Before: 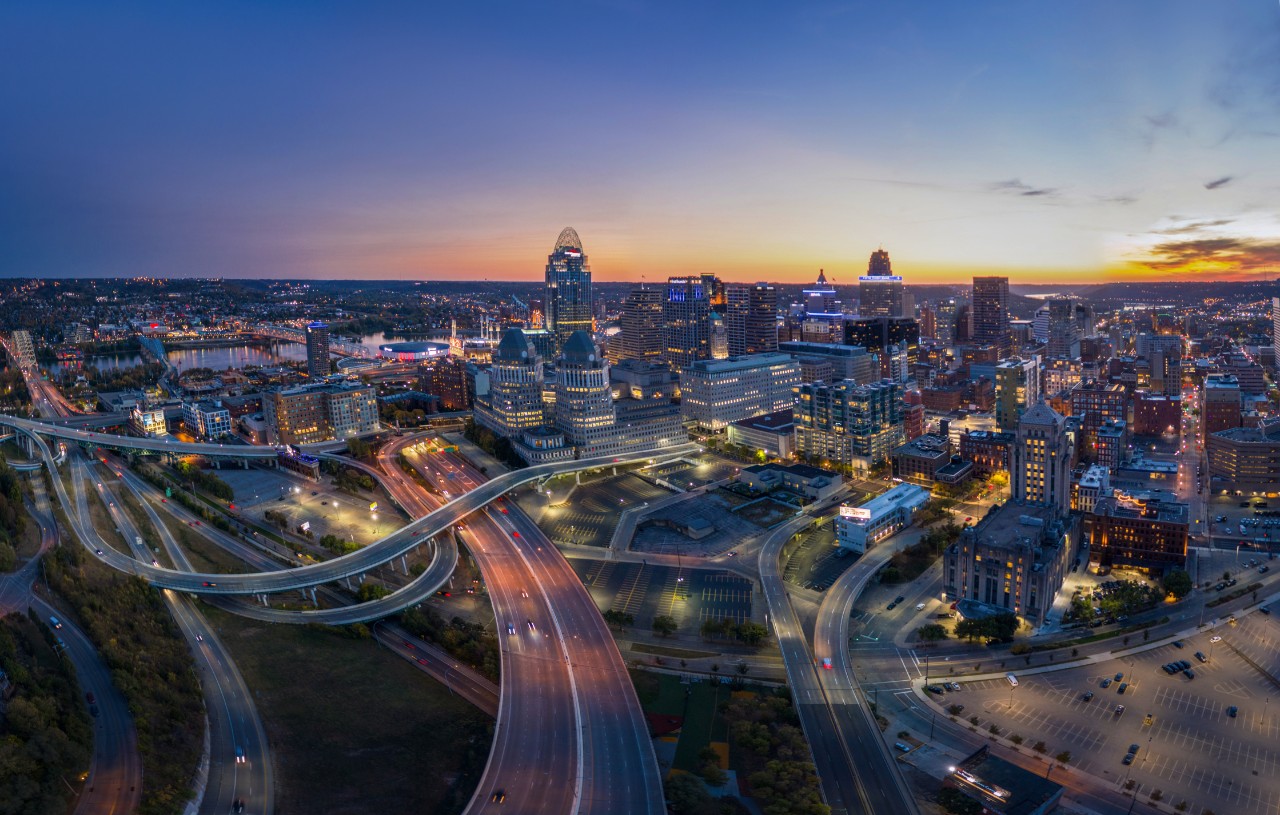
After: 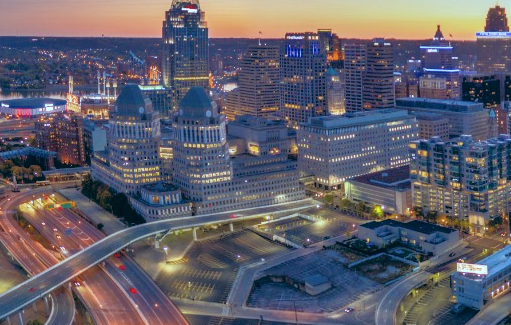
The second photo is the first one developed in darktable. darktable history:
local contrast: mode bilateral grid, contrast 20, coarseness 50, detail 120%, midtone range 0.2
tone equalizer: -8 EV -0.528 EV, -7 EV -0.319 EV, -6 EV -0.083 EV, -5 EV 0.413 EV, -4 EV 0.985 EV, -3 EV 0.791 EV, -2 EV -0.01 EV, -1 EV 0.14 EV, +0 EV -0.012 EV, smoothing 1
crop: left 30%, top 30%, right 30%, bottom 30%
color balance: lift [1.003, 0.993, 1.001, 1.007], gamma [1.018, 1.072, 0.959, 0.928], gain [0.974, 0.873, 1.031, 1.127]
